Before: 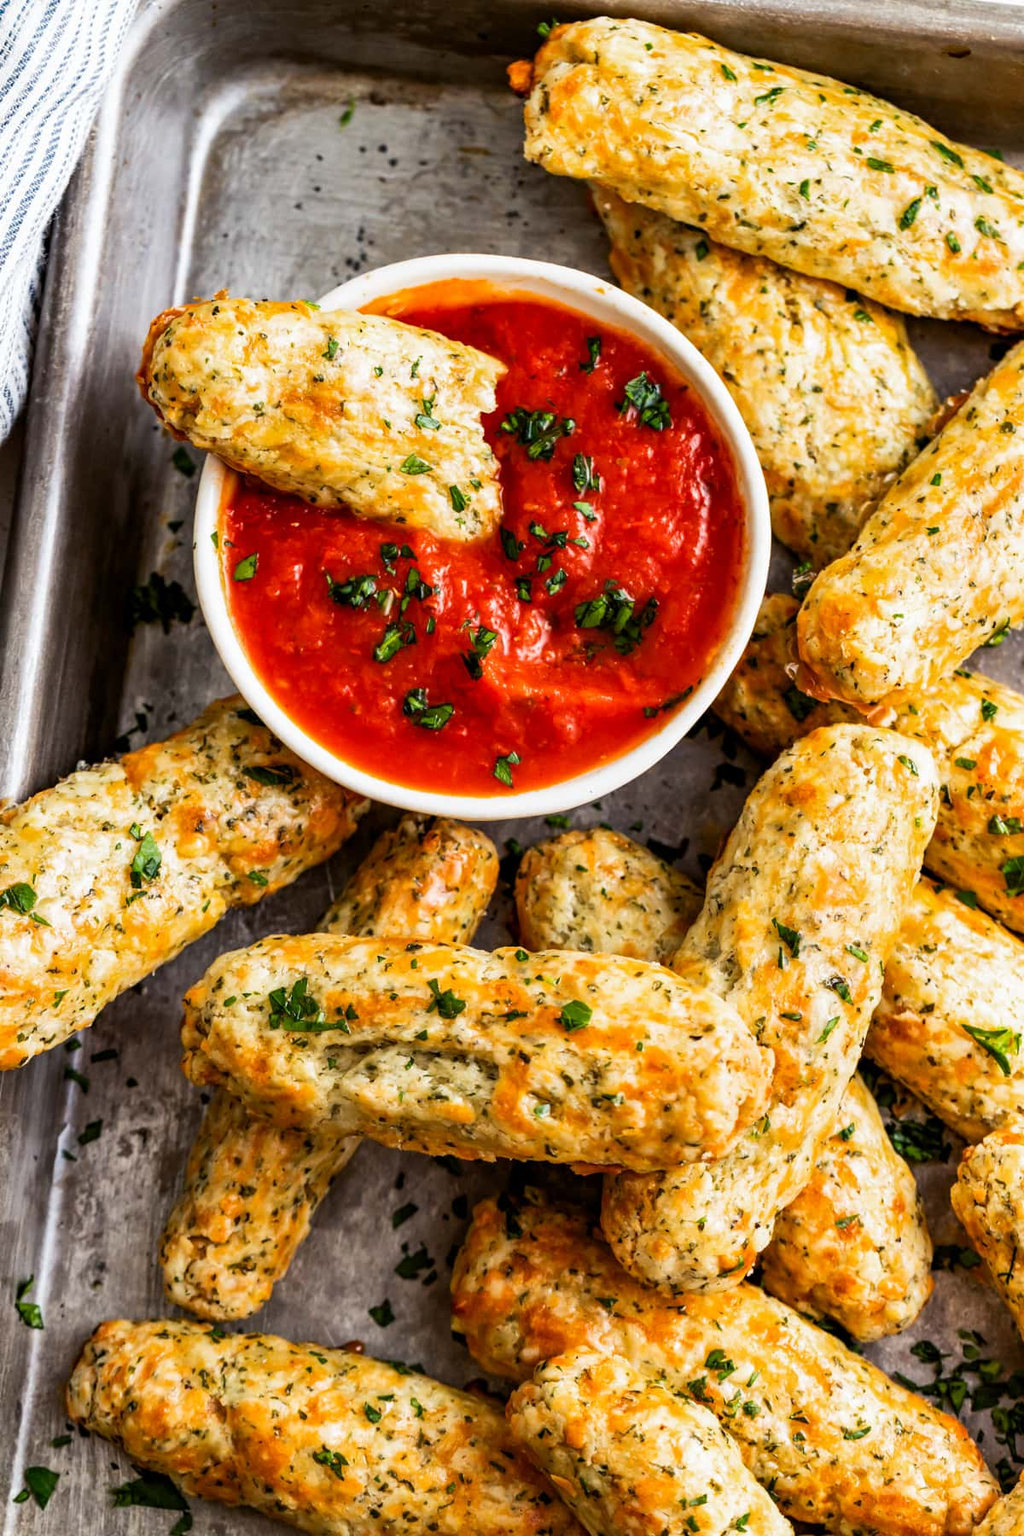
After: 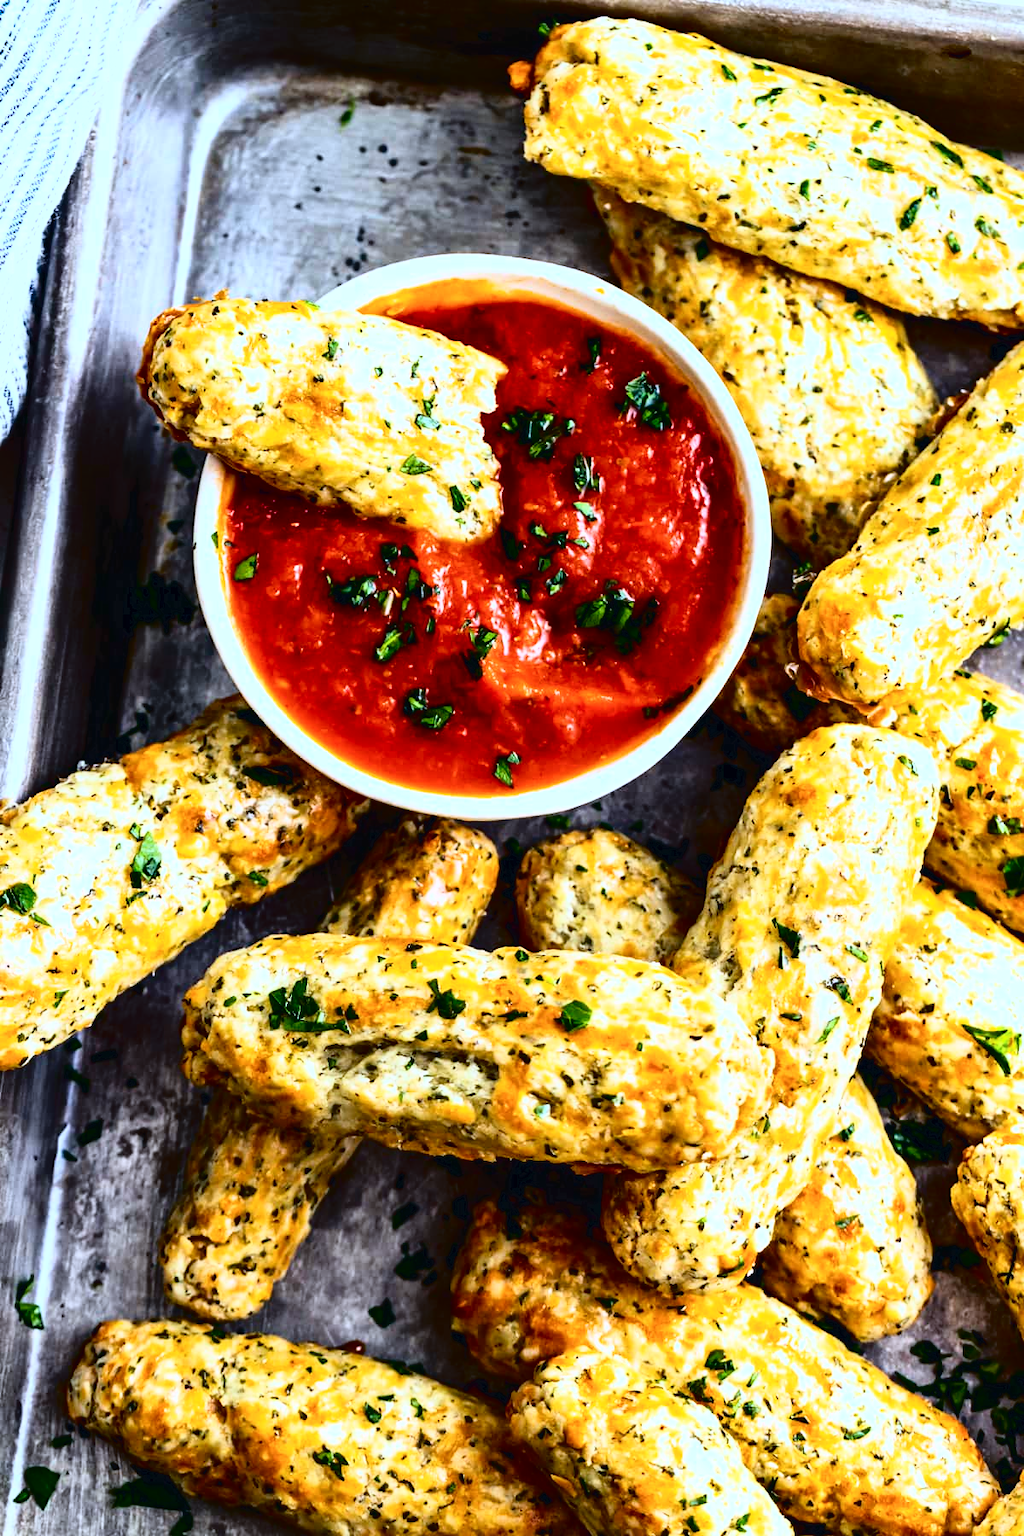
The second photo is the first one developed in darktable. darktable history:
color correction: highlights a* 0.383, highlights b* 2.64, shadows a* -1.25, shadows b* -4.75
color balance rgb: perceptual saturation grading › global saturation 17.842%, global vibrance 20.253%
color calibration: illuminant custom, x 0.388, y 0.387, temperature 3833.49 K
tone curve: curves: ch0 [(0, 0) (0.003, 0.03) (0.011, 0.022) (0.025, 0.018) (0.044, 0.031) (0.069, 0.035) (0.1, 0.04) (0.136, 0.046) (0.177, 0.063) (0.224, 0.087) (0.277, 0.15) (0.335, 0.252) (0.399, 0.354) (0.468, 0.475) (0.543, 0.602) (0.623, 0.73) (0.709, 0.856) (0.801, 0.945) (0.898, 0.987) (1, 1)], color space Lab, independent channels, preserve colors none
